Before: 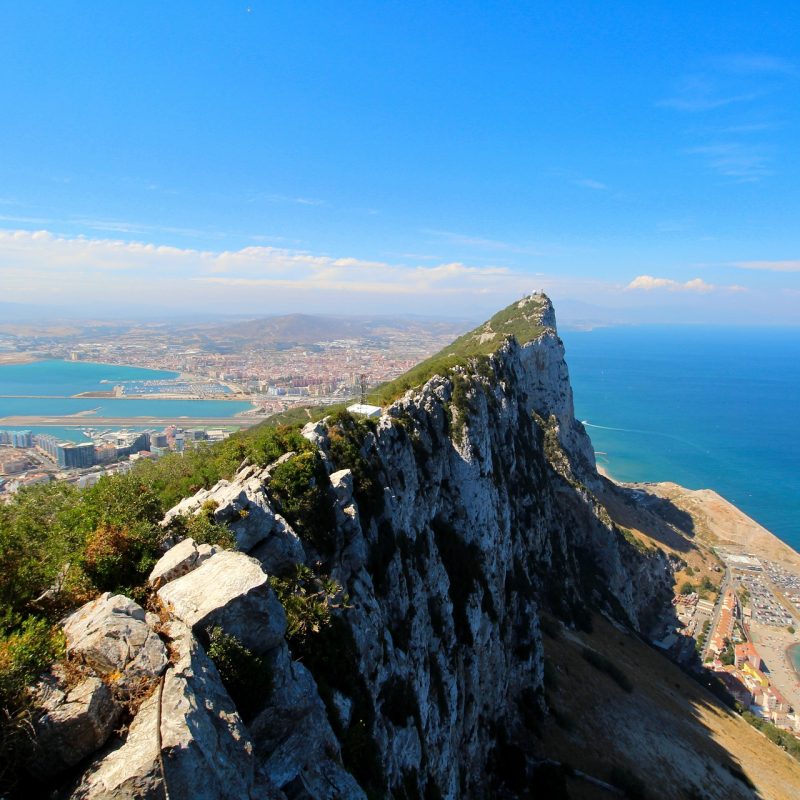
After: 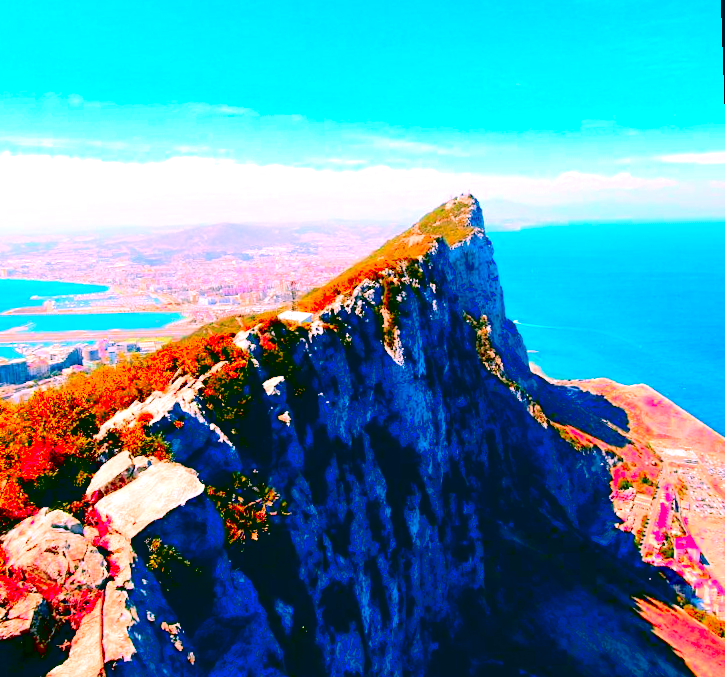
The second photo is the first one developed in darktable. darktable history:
tone curve: curves: ch0 [(0, 0.018) (0.061, 0.041) (0.205, 0.191) (0.289, 0.292) (0.39, 0.424) (0.493, 0.551) (0.666, 0.743) (0.795, 0.841) (1, 0.998)]; ch1 [(0, 0) (0.385, 0.343) (0.439, 0.415) (0.494, 0.498) (0.501, 0.501) (0.51, 0.496) (0.548, 0.554) (0.586, 0.61) (0.684, 0.658) (0.783, 0.804) (1, 1)]; ch2 [(0, 0) (0.304, 0.31) (0.403, 0.399) (0.441, 0.428) (0.47, 0.469) (0.498, 0.496) (0.524, 0.538) (0.566, 0.588) (0.648, 0.665) (0.697, 0.699) (1, 1)], color space Lab, independent channels, preserve colors none
white balance: red 0.982, blue 1.018
crop and rotate: left 8.262%, top 9.226%
color zones: curves: ch1 [(0.24, 0.629) (0.75, 0.5)]; ch2 [(0.255, 0.454) (0.745, 0.491)], mix 102.12%
exposure: black level correction 0.035, exposure 0.9 EV, compensate highlight preservation false
color correction: highlights a* 17.03, highlights b* 0.205, shadows a* -15.38, shadows b* -14.56, saturation 1.5
rotate and perspective: rotation -2°, crop left 0.022, crop right 0.978, crop top 0.049, crop bottom 0.951
